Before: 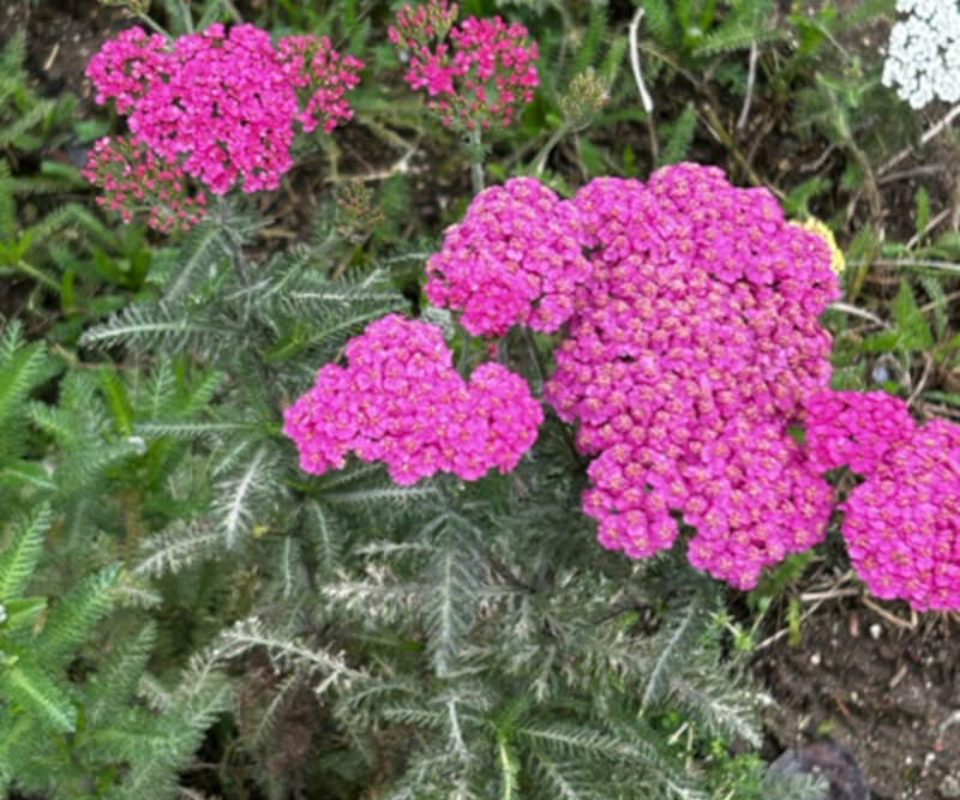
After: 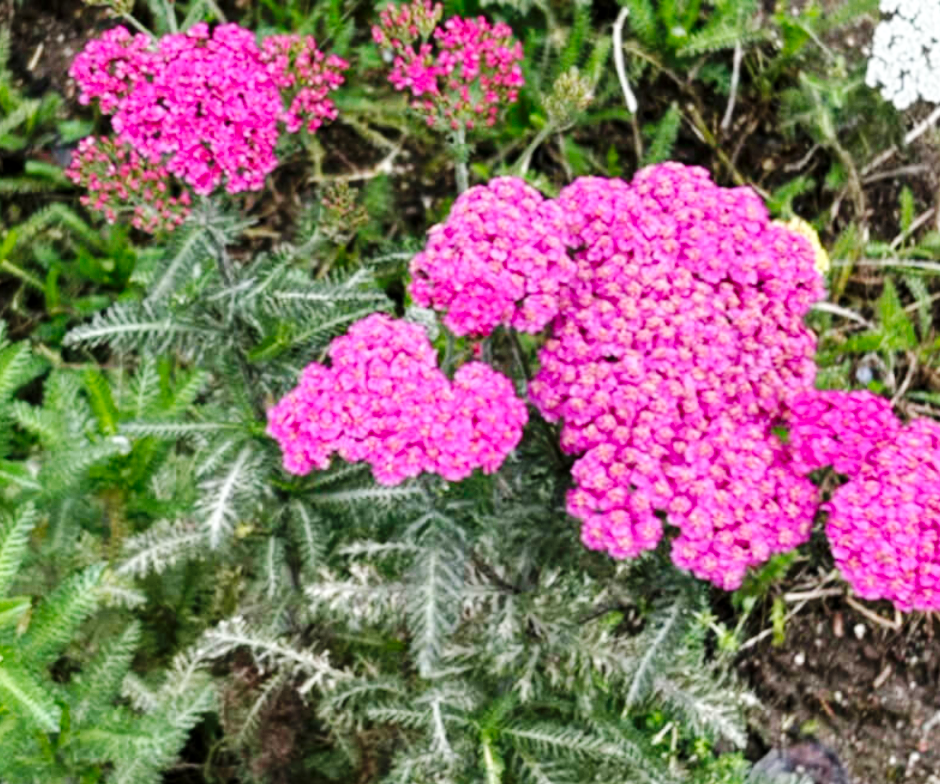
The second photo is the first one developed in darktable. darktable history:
base curve: curves: ch0 [(0, 0) (0.036, 0.025) (0.121, 0.166) (0.206, 0.329) (0.605, 0.79) (1, 1)], preserve colors none
crop: left 1.735%, right 0.283%, bottom 1.957%
local contrast: highlights 101%, shadows 100%, detail 119%, midtone range 0.2
